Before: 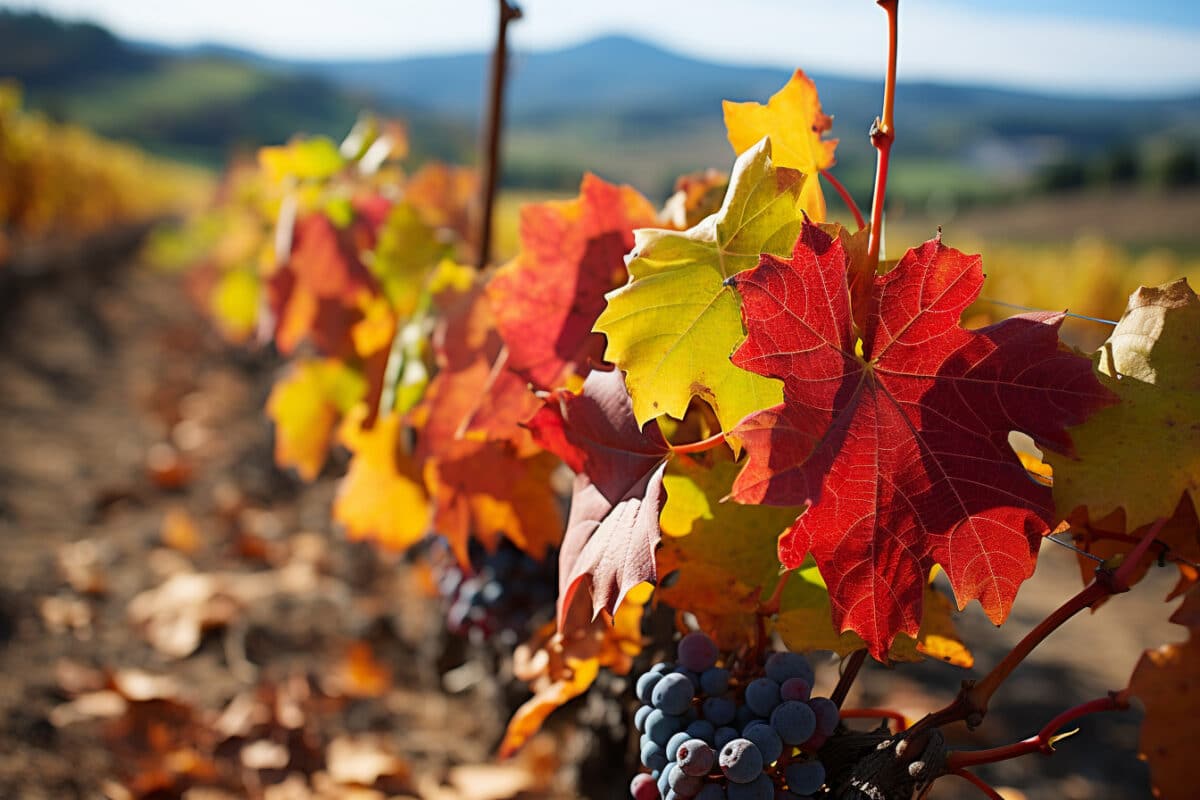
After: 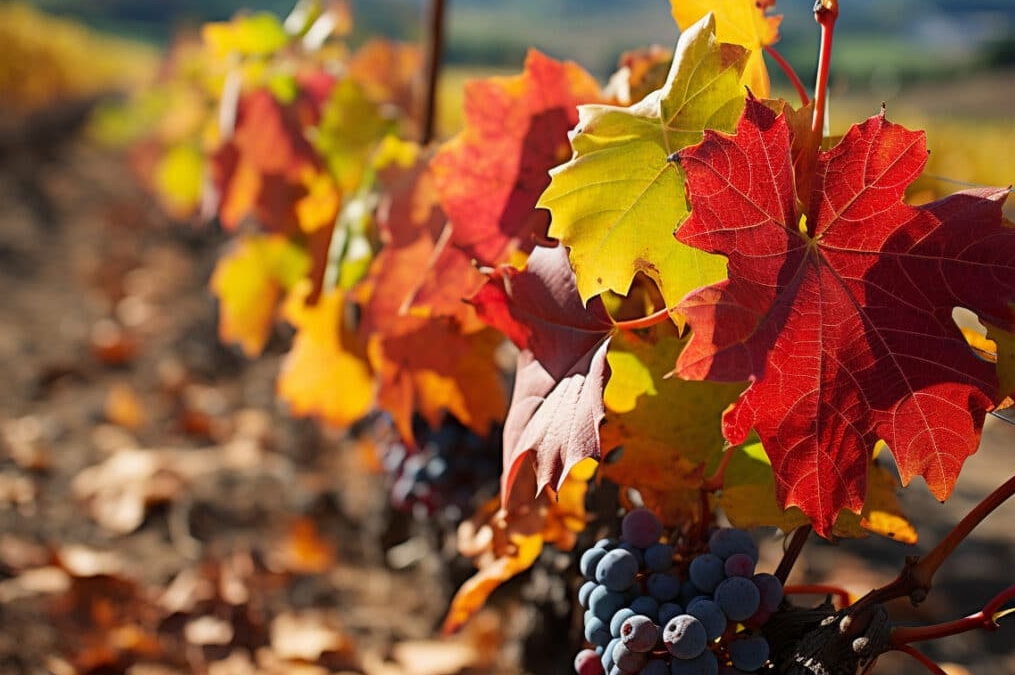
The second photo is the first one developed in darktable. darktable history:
crop and rotate: left 4.717%, top 15.512%, right 10.673%
